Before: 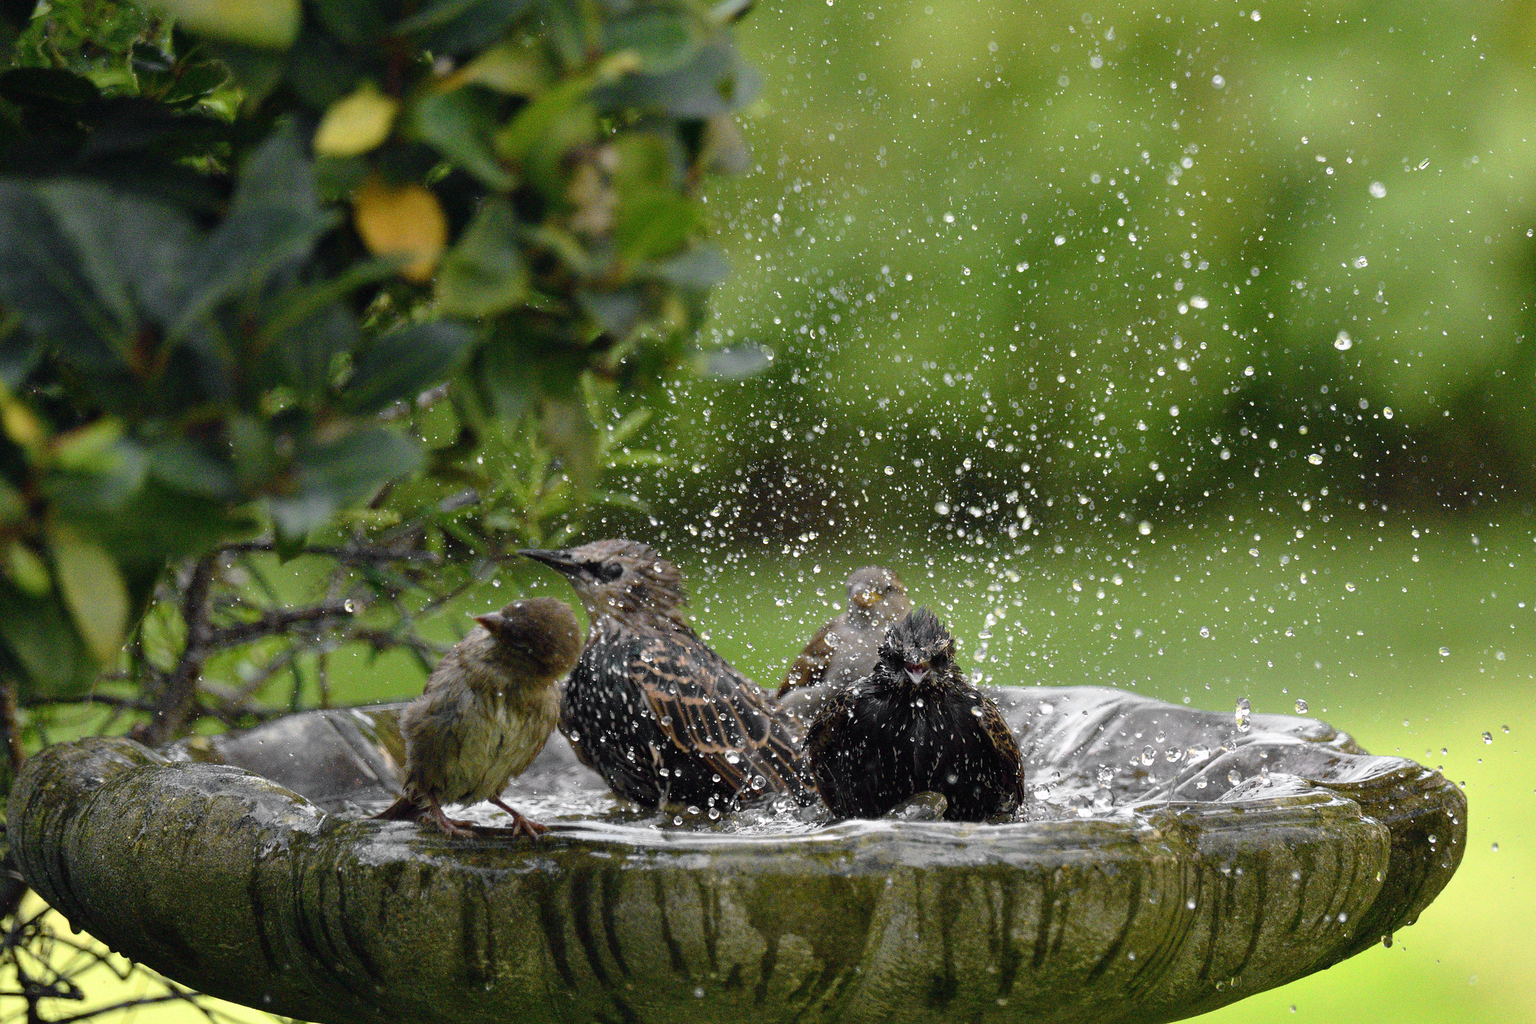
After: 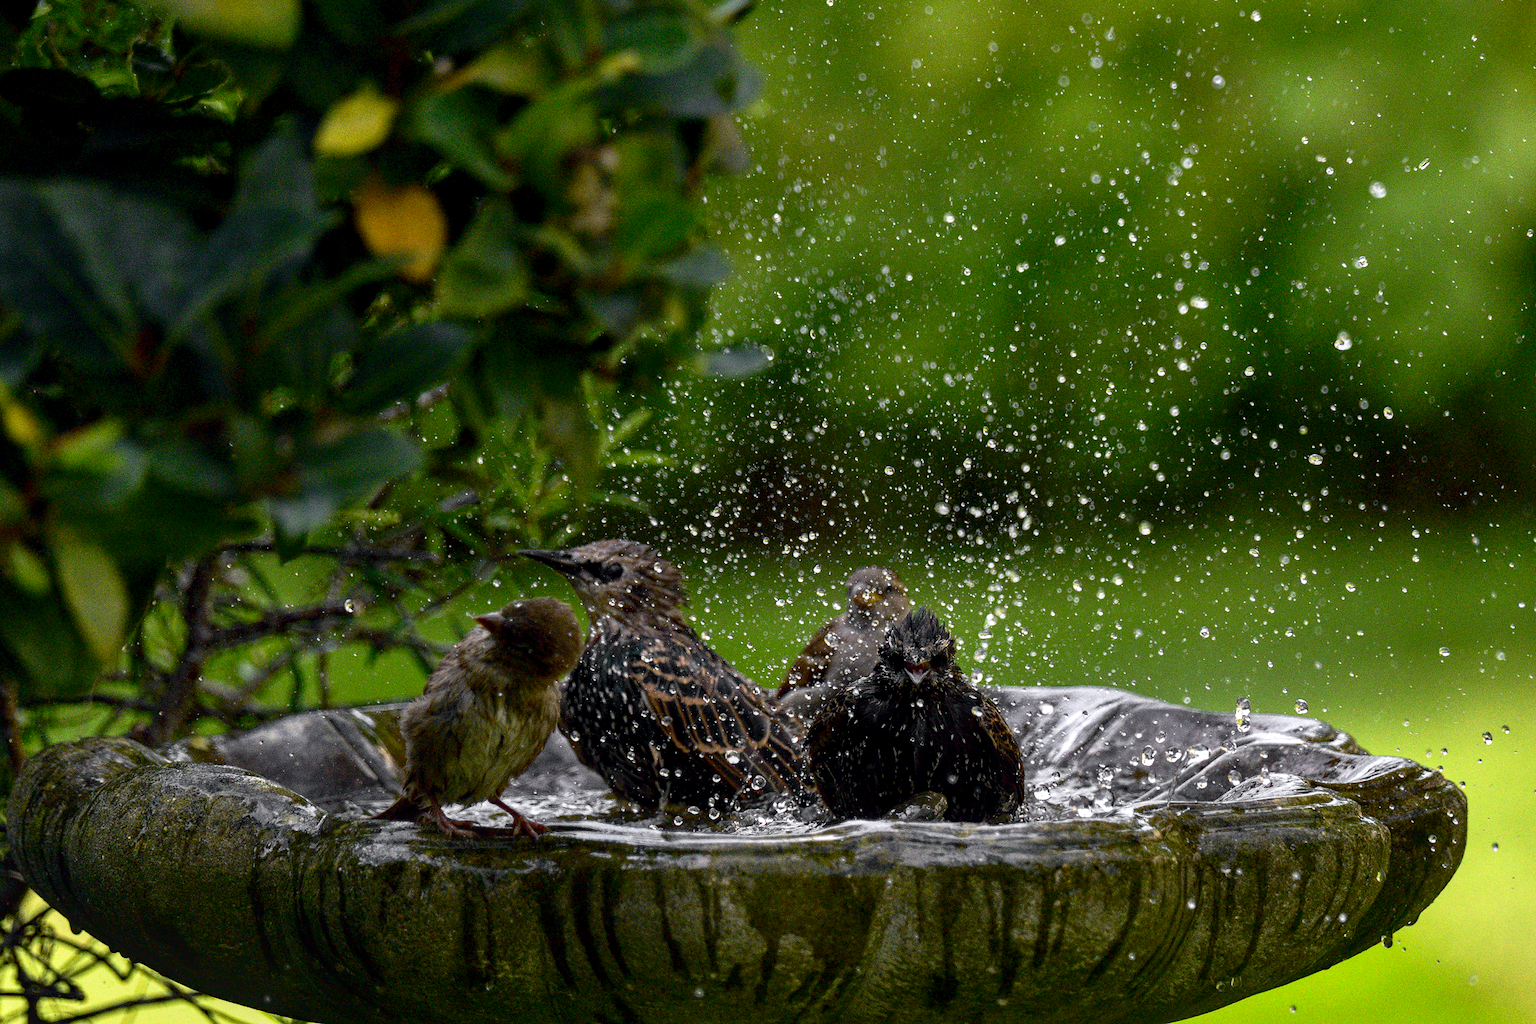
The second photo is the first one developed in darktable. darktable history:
local contrast: on, module defaults
contrast brightness saturation: brightness -0.247, saturation 0.204
haze removal: compatibility mode true, adaptive false
